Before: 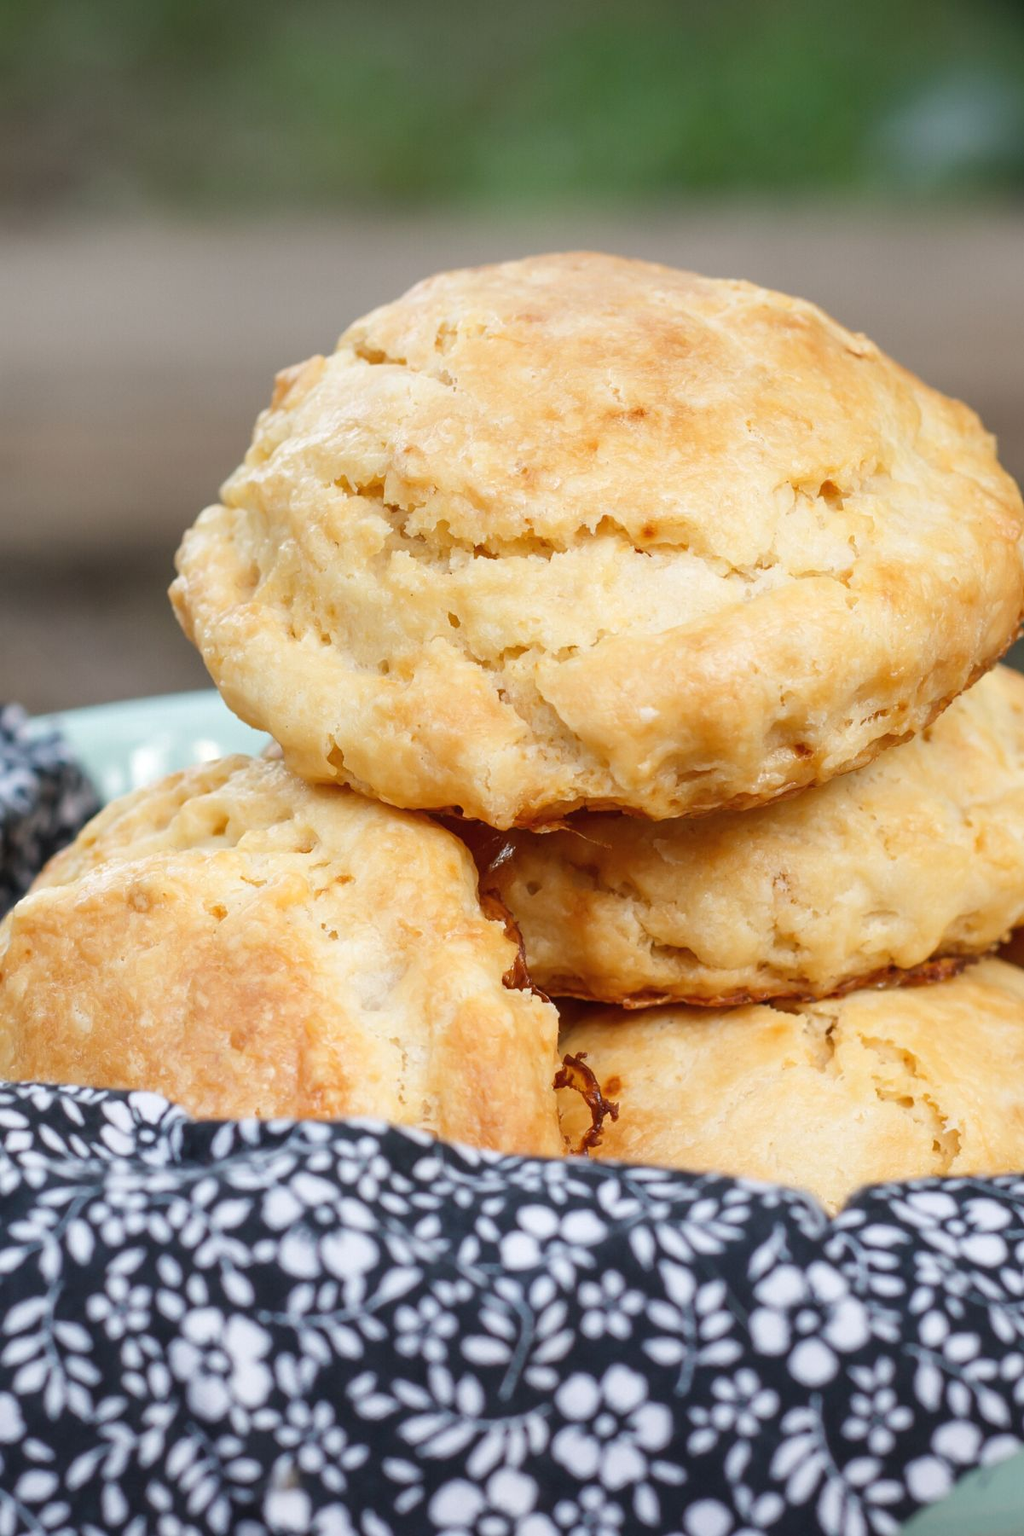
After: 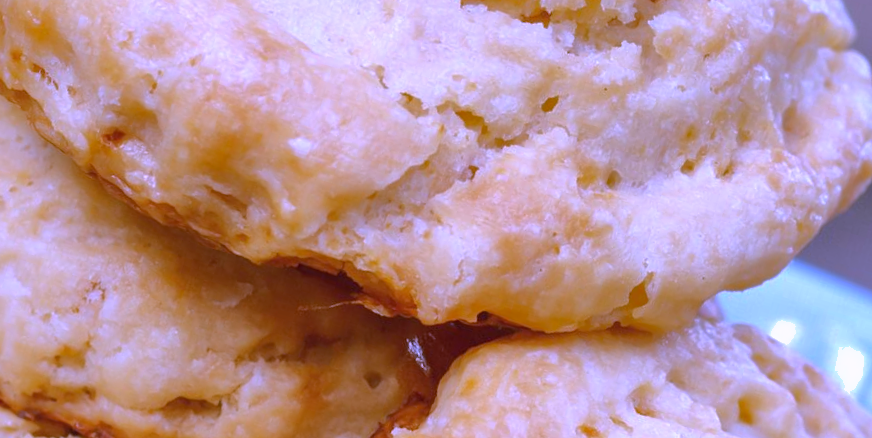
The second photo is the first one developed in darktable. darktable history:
crop and rotate: angle 16.12°, top 30.835%, bottom 35.653%
shadows and highlights: shadows 40, highlights -60
white balance: red 0.98, blue 1.61
levels: levels [0.016, 0.5, 0.996]
